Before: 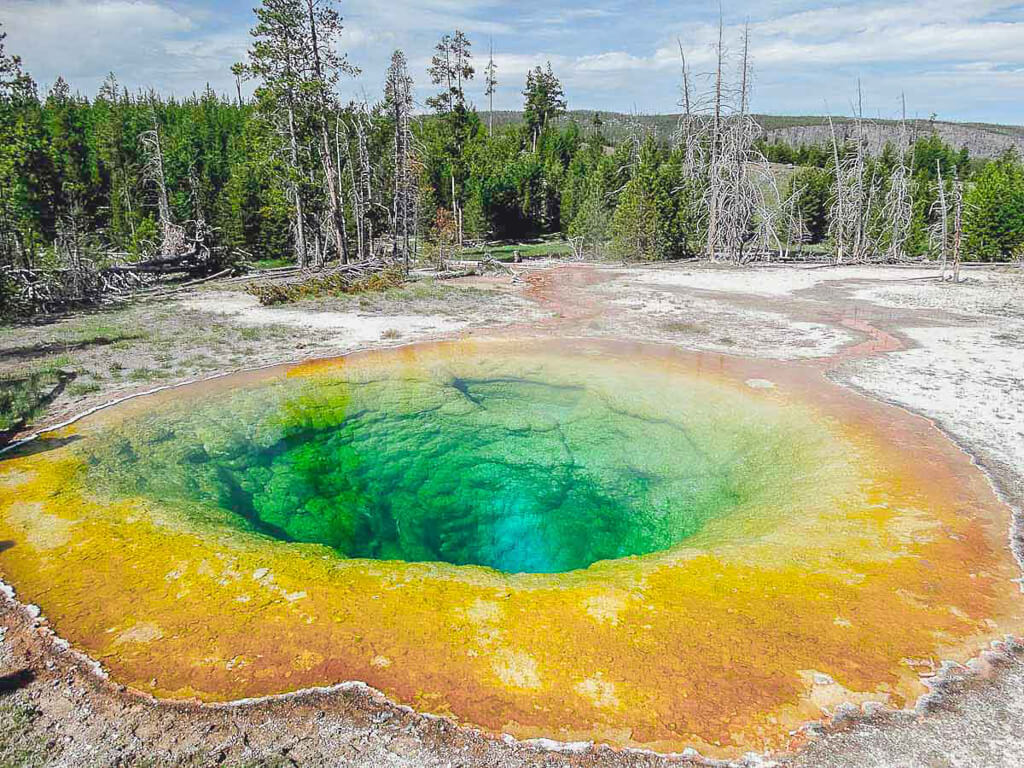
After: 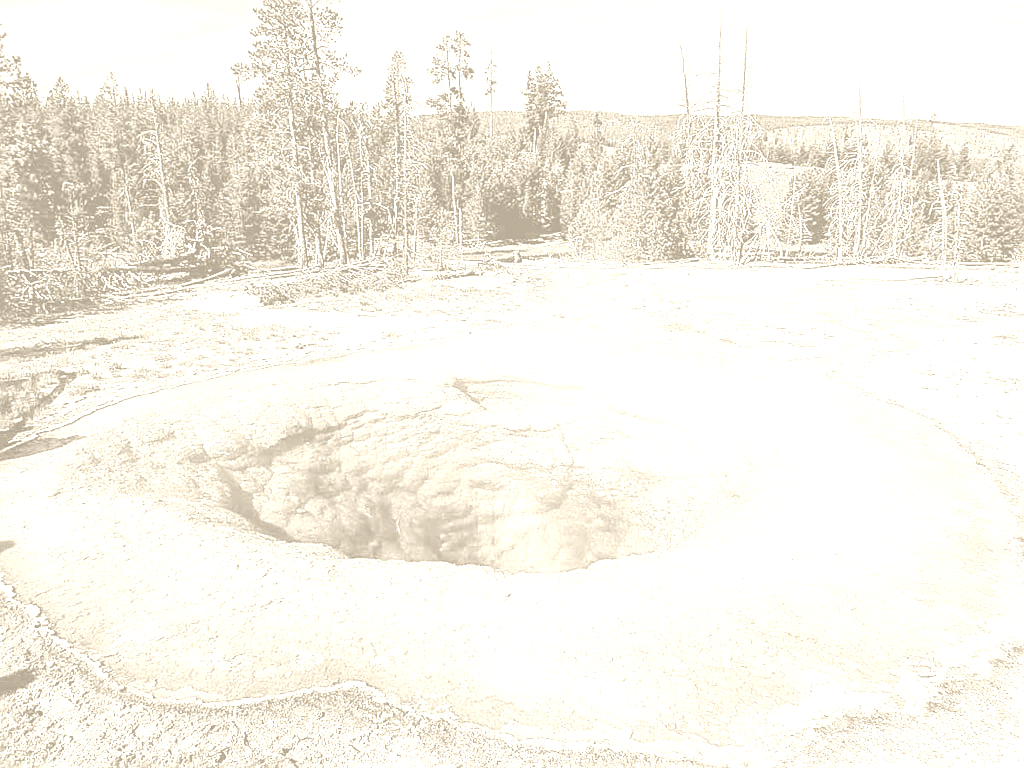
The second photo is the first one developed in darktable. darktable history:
sharpen: on, module defaults
colorize: hue 36°, saturation 71%, lightness 80.79%
contrast brightness saturation: contrast 0.18, saturation 0.3
